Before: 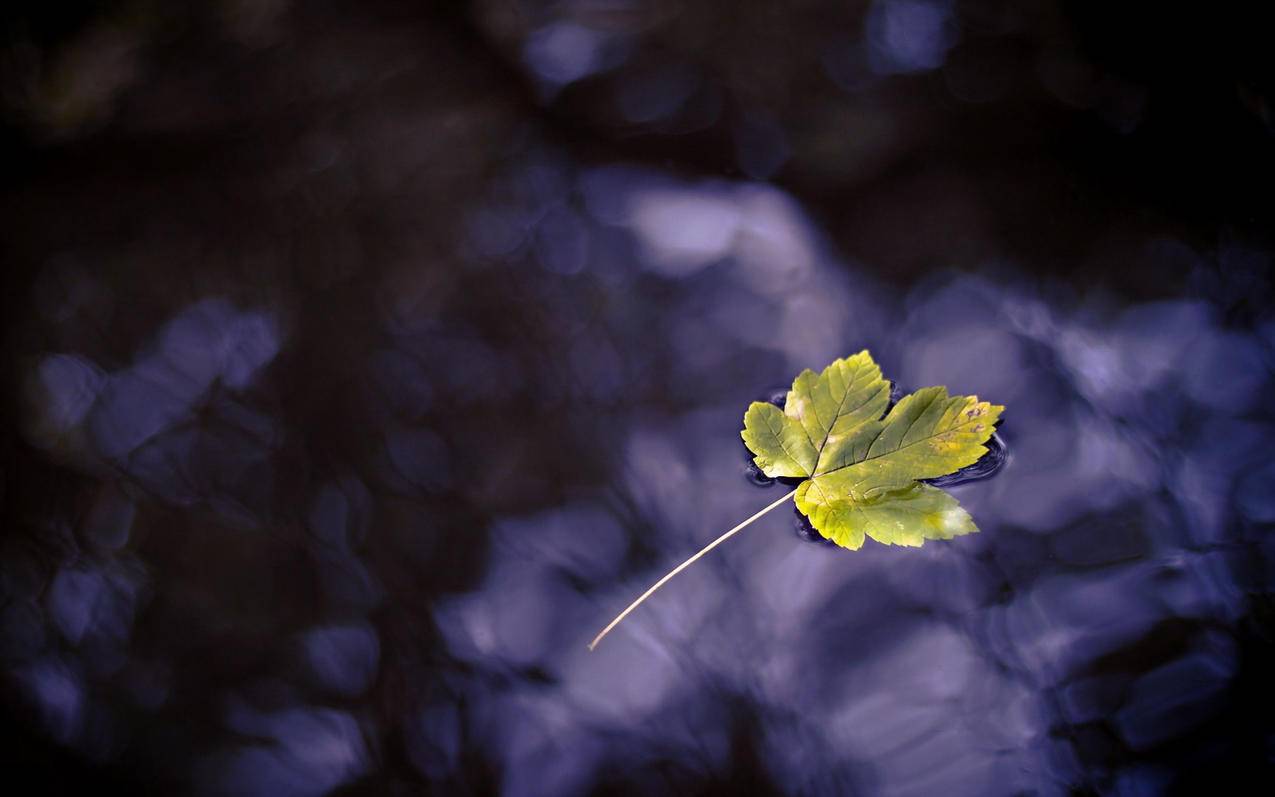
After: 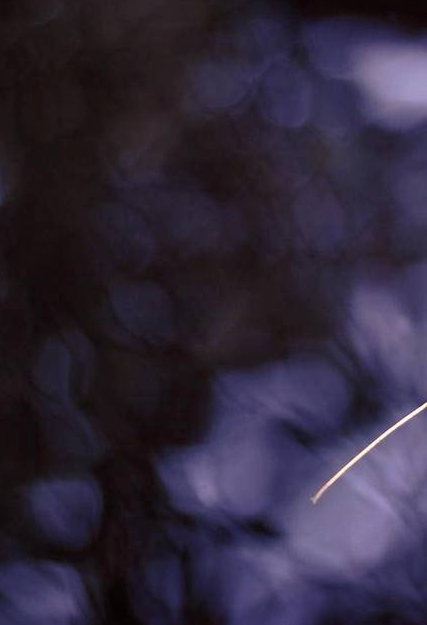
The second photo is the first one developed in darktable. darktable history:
crop and rotate: left 21.77%, top 18.528%, right 44.676%, bottom 2.997%
local contrast: mode bilateral grid, contrast 20, coarseness 50, detail 120%, midtone range 0.2
